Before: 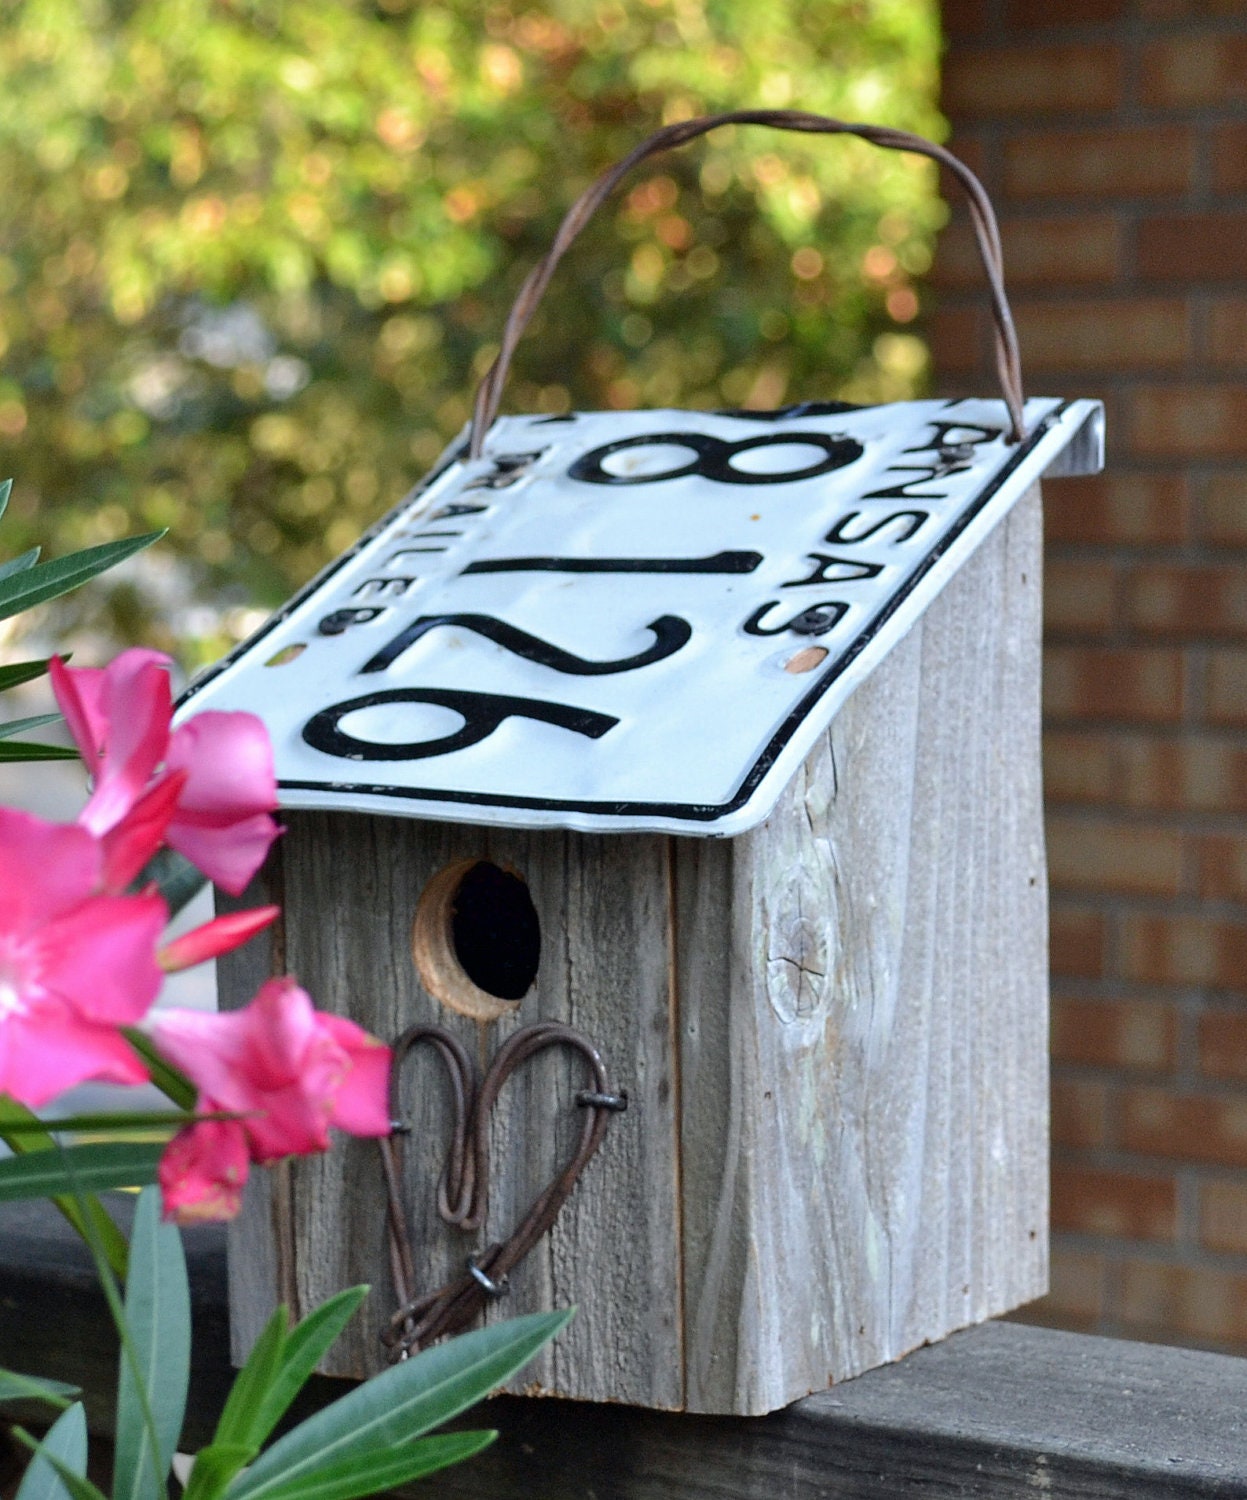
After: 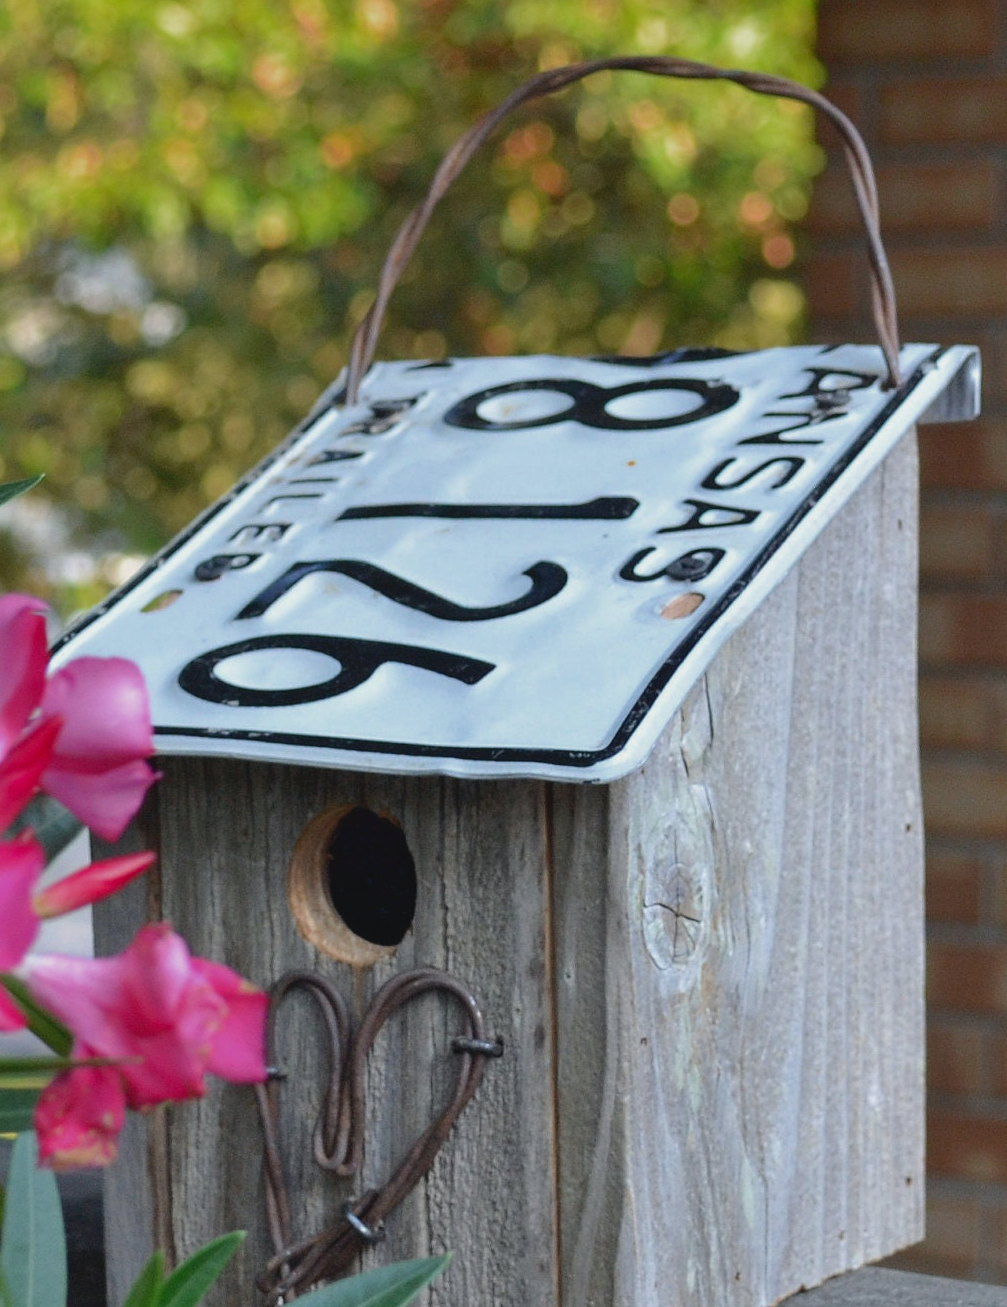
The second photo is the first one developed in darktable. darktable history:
contrast brightness saturation: contrast -0.099, saturation -0.084
color zones: curves: ch0 [(0, 0.425) (0.143, 0.422) (0.286, 0.42) (0.429, 0.419) (0.571, 0.419) (0.714, 0.42) (0.857, 0.422) (1, 0.425)], mix 31.53%
crop: left 9.978%, top 3.657%, right 9.251%, bottom 9.199%
